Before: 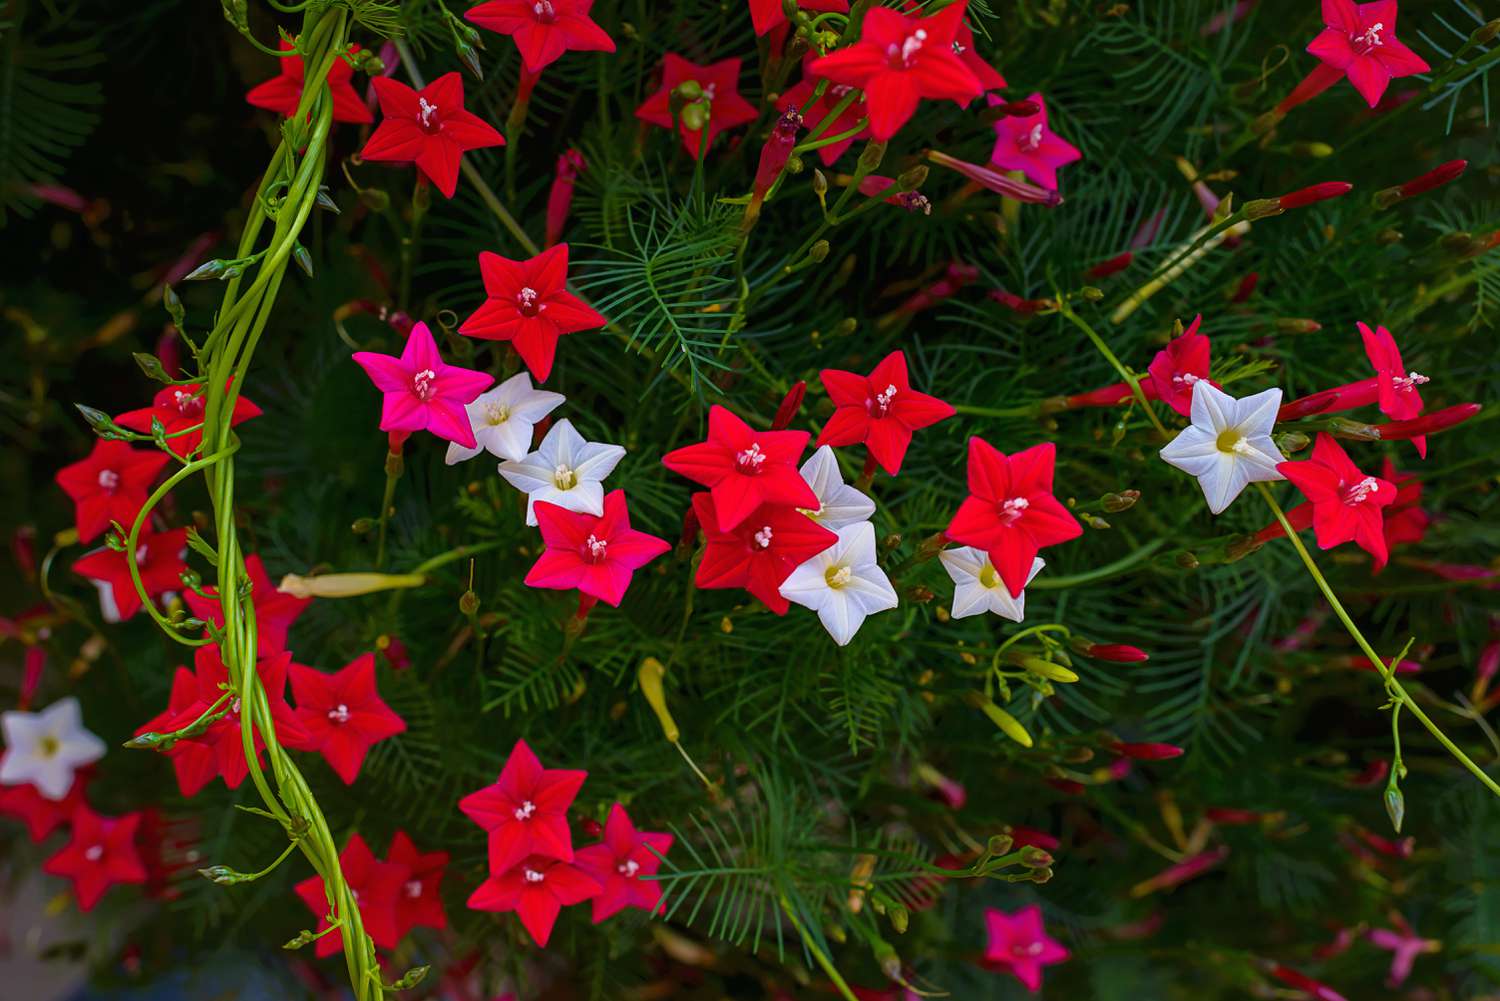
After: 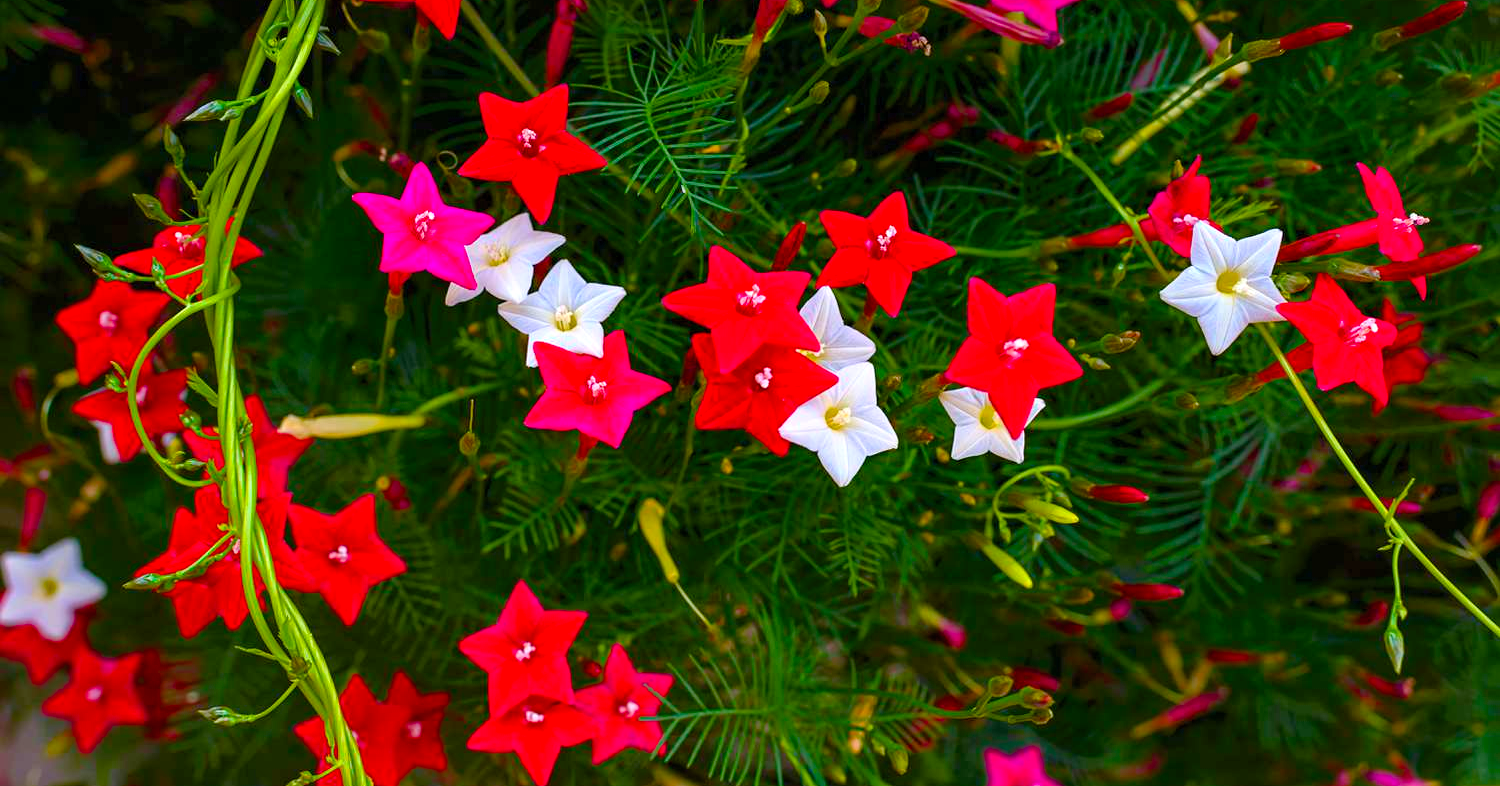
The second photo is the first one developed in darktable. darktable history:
exposure: black level correction 0.001, exposure 0.499 EV, compensate highlight preservation false
color balance rgb: perceptual saturation grading › global saturation 14.52%, perceptual saturation grading › highlights -25.383%, perceptual saturation grading › shadows 29.478%, global vibrance 20%
crop and rotate: top 16.004%, bottom 5.441%
contrast brightness saturation: contrast 0.073, brightness 0.07, saturation 0.178
